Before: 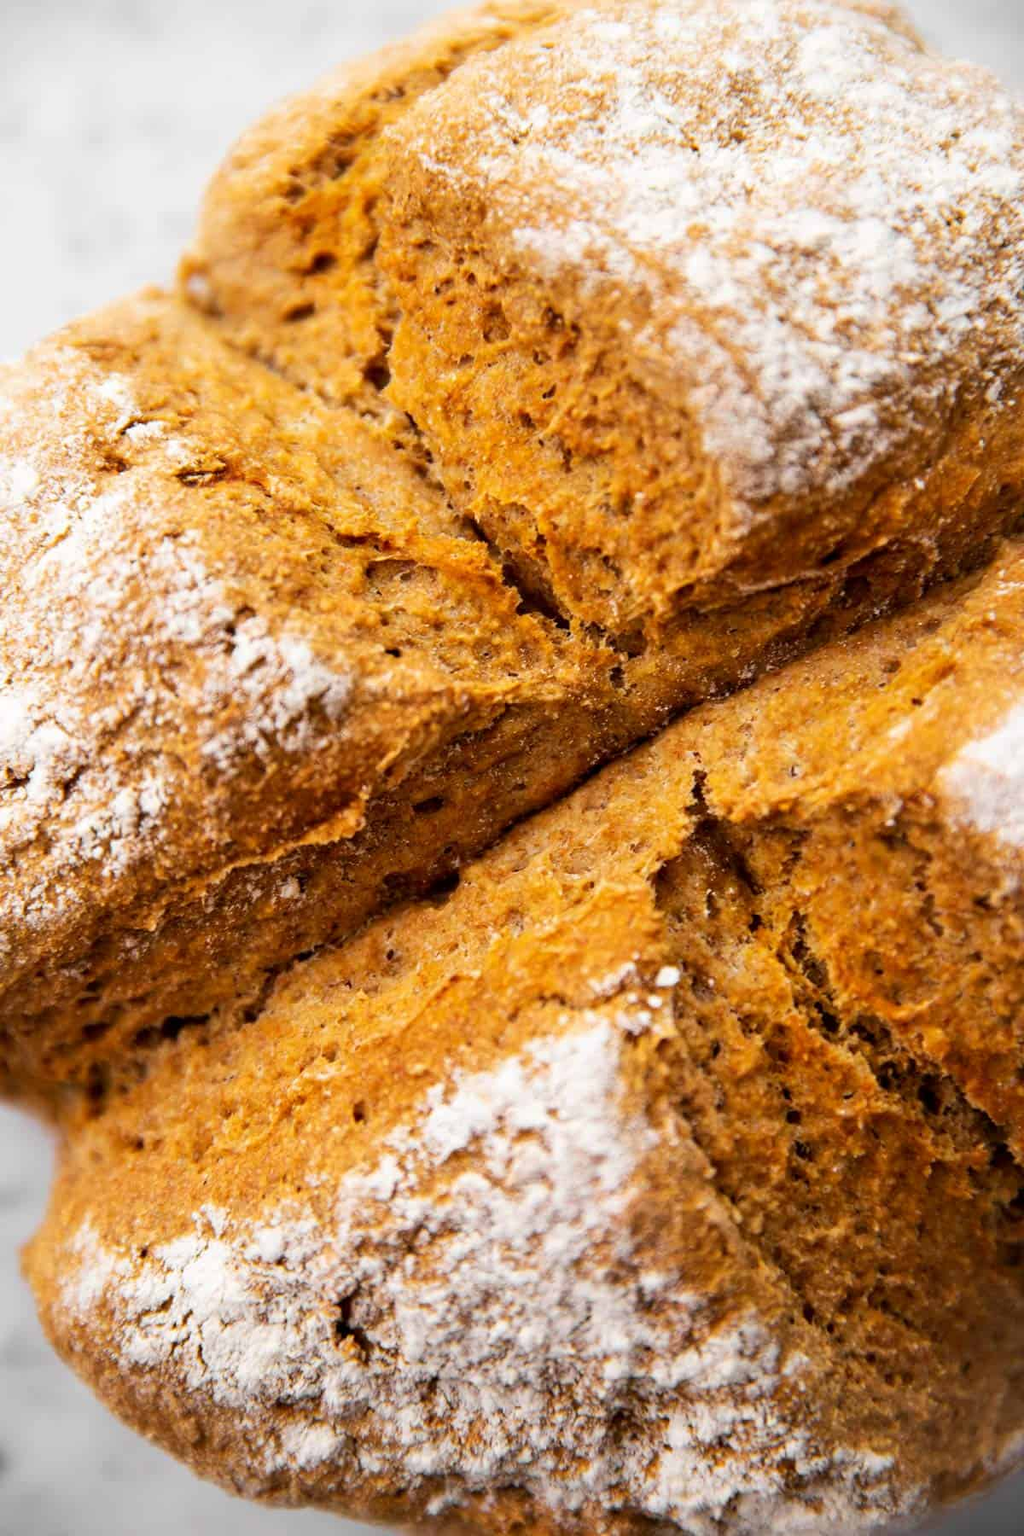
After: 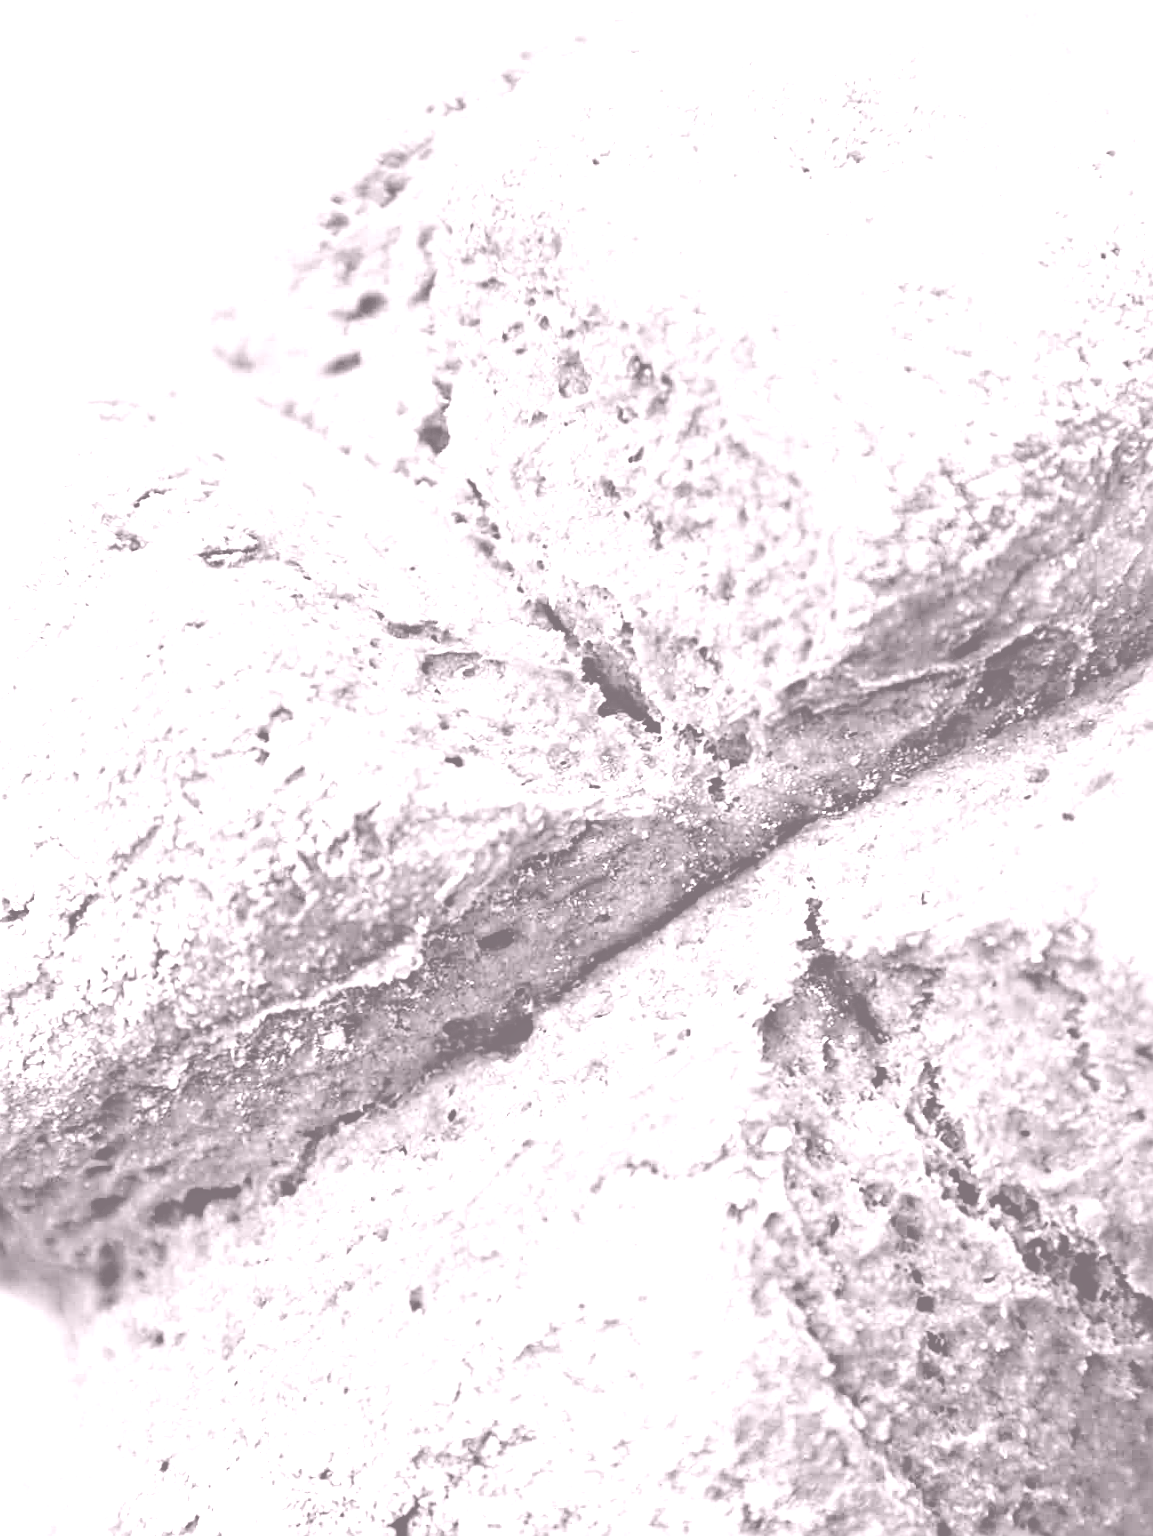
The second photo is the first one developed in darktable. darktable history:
crop and rotate: angle 0.2°, left 0.275%, right 3.127%, bottom 14.18%
colorize: hue 25.2°, saturation 83%, source mix 82%, lightness 79%, version 1
local contrast: highlights 100%, shadows 100%, detail 120%, midtone range 0.2
sharpen: radius 3.025, amount 0.757
exposure: black level correction 0.006, exposure -0.226 EV, compensate highlight preservation false
filmic rgb: black relative exposure -8.15 EV, white relative exposure 3.76 EV, hardness 4.46
color zones: curves: ch0 [(0.224, 0.526) (0.75, 0.5)]; ch1 [(0.055, 0.526) (0.224, 0.761) (0.377, 0.526) (0.75, 0.5)]
